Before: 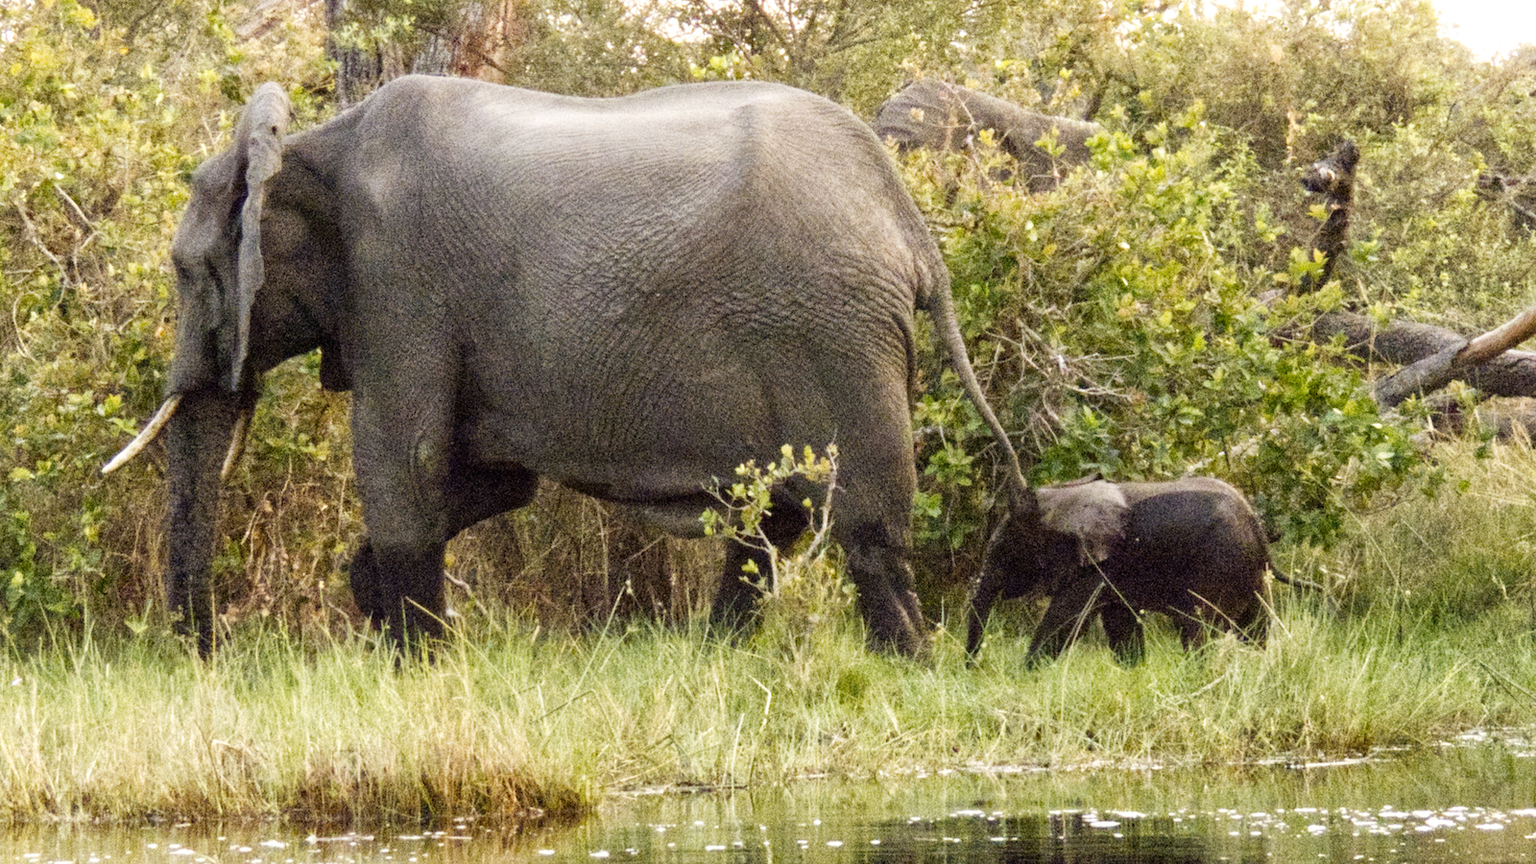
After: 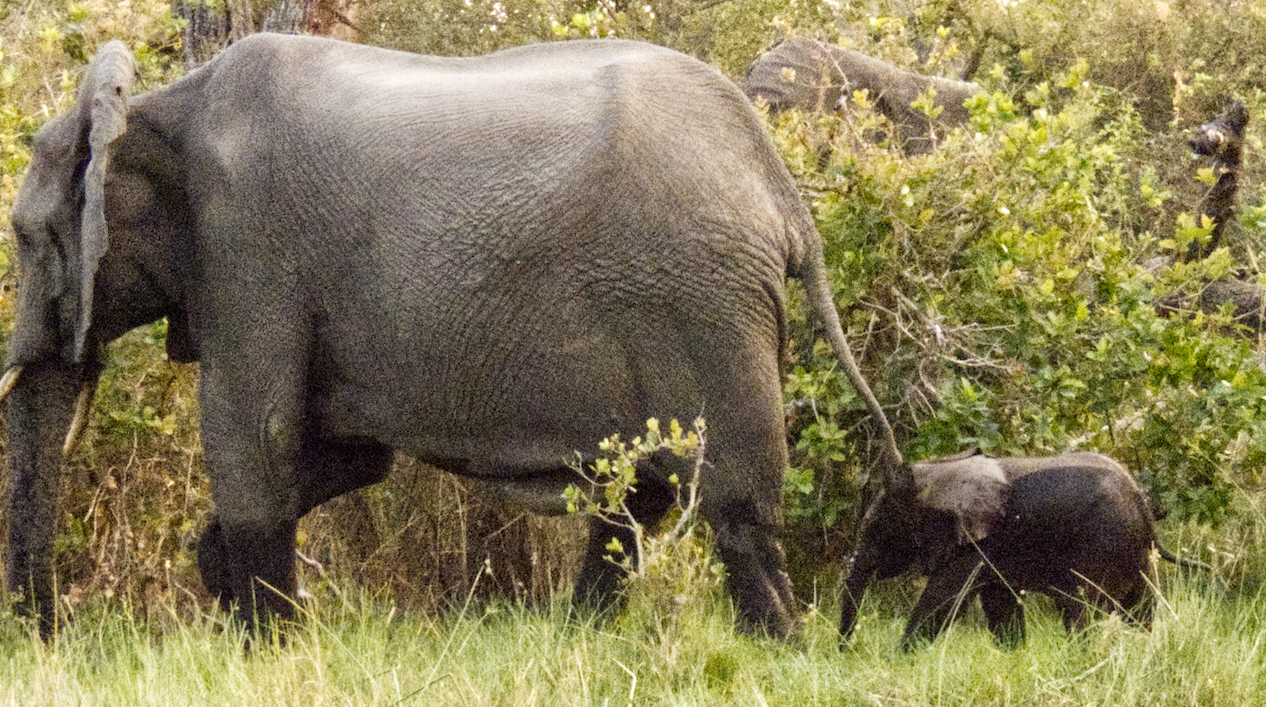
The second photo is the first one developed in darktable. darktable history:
crop and rotate: left 10.457%, top 5.025%, right 10.391%, bottom 16.317%
